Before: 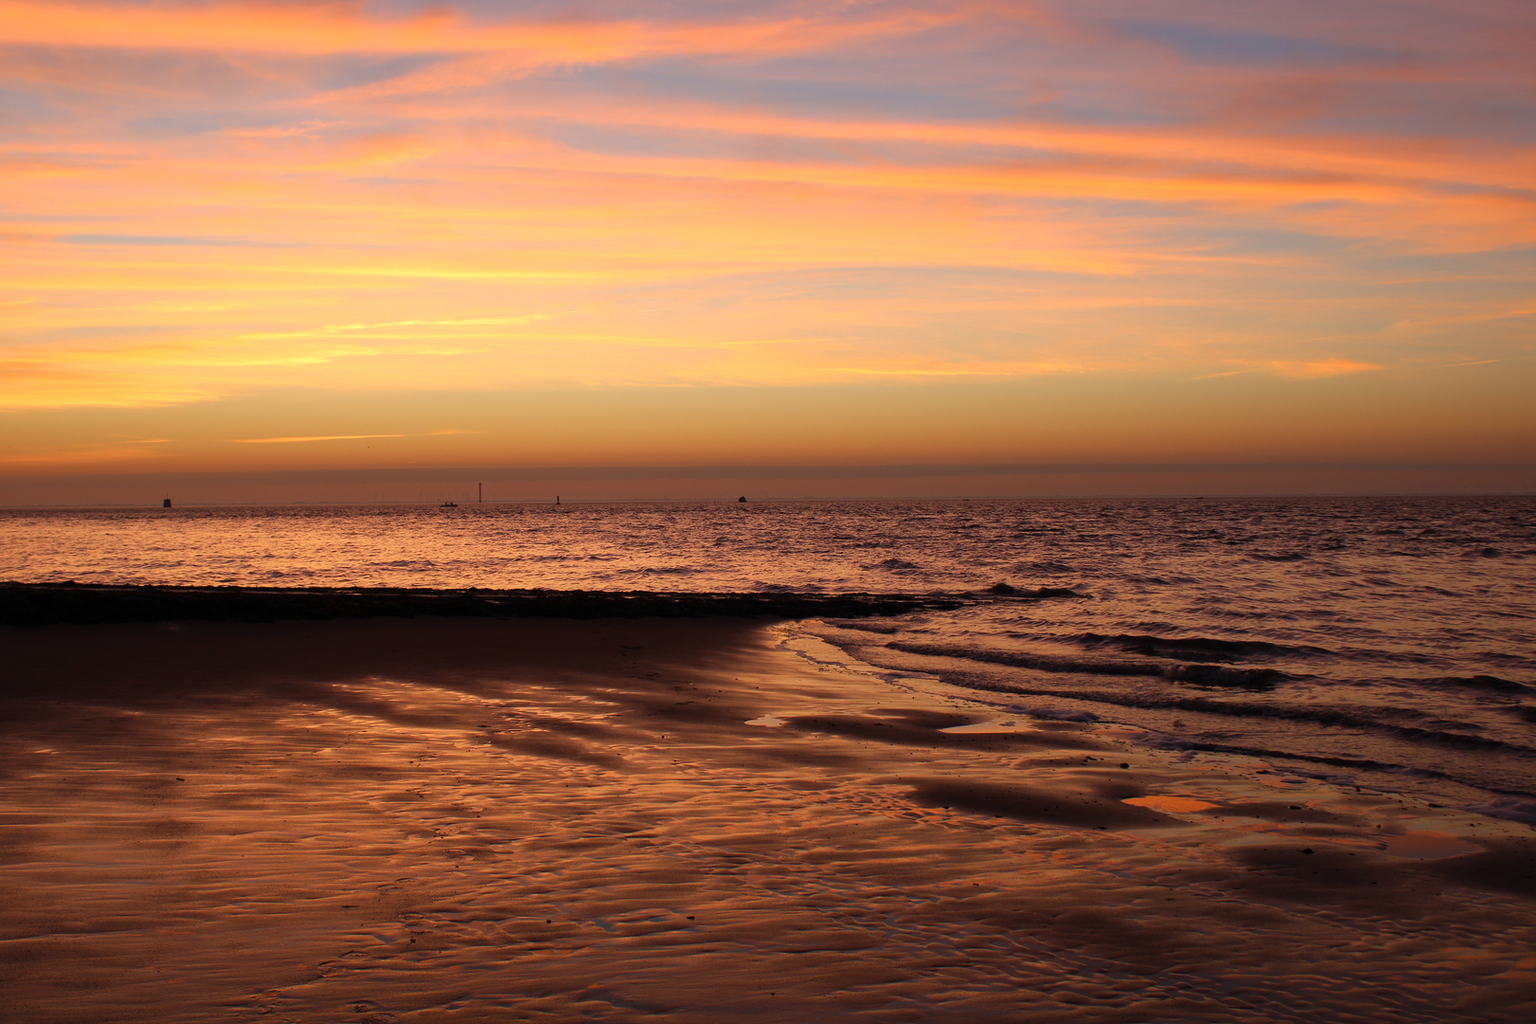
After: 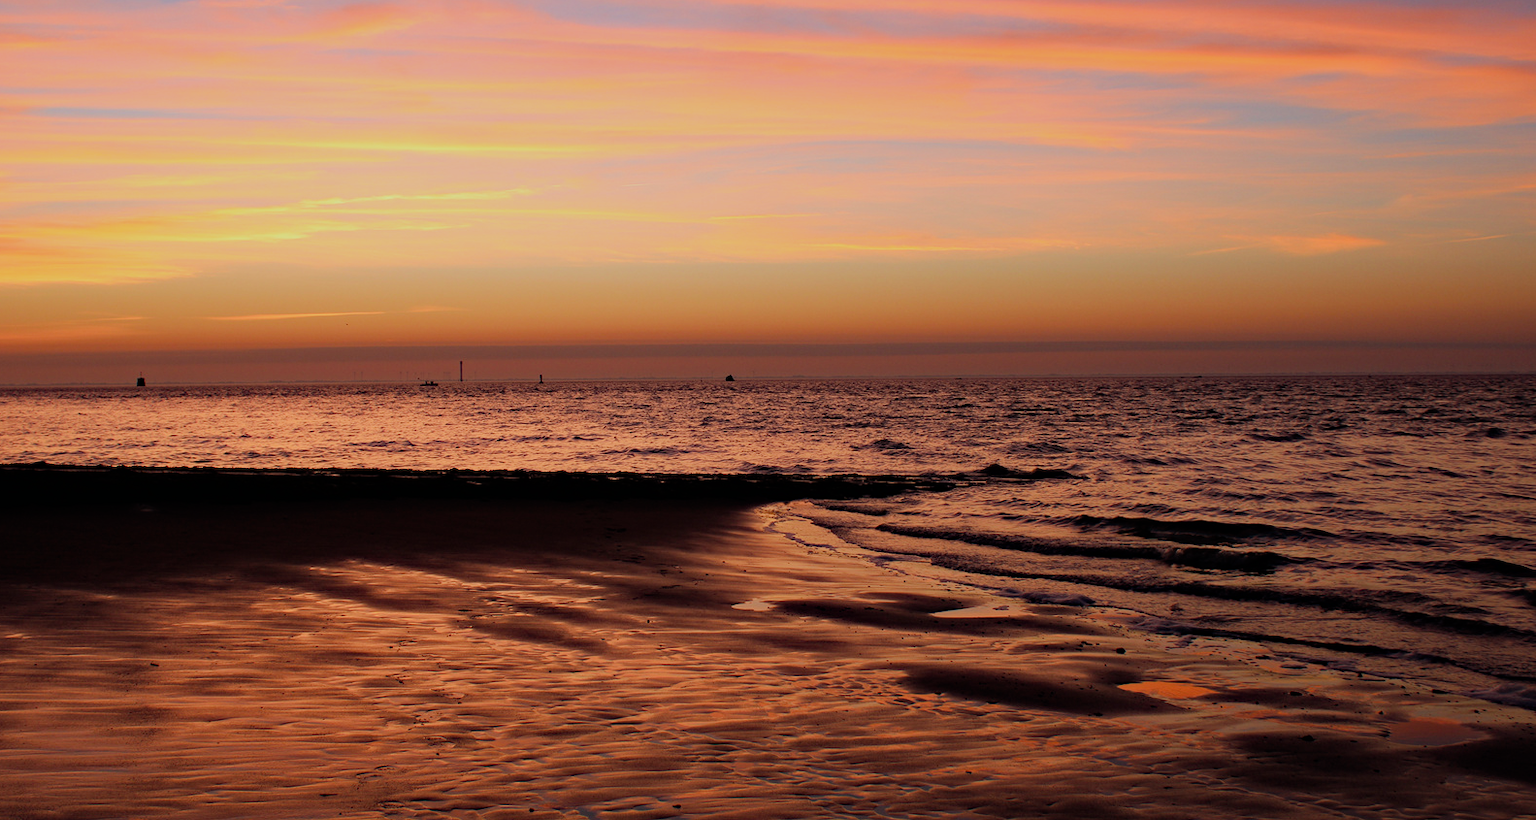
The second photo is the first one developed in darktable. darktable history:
crop and rotate: left 1.946%, top 12.858%, right 0.277%, bottom 8.733%
haze removal: strength 0.293, distance 0.249, compatibility mode true, adaptive false
filmic rgb: black relative exposure -16 EV, white relative exposure 6.85 EV, threshold 3.02 EV, hardness 4.7, enable highlight reconstruction true
exposure: exposure 0.2 EV, compensate highlight preservation false
